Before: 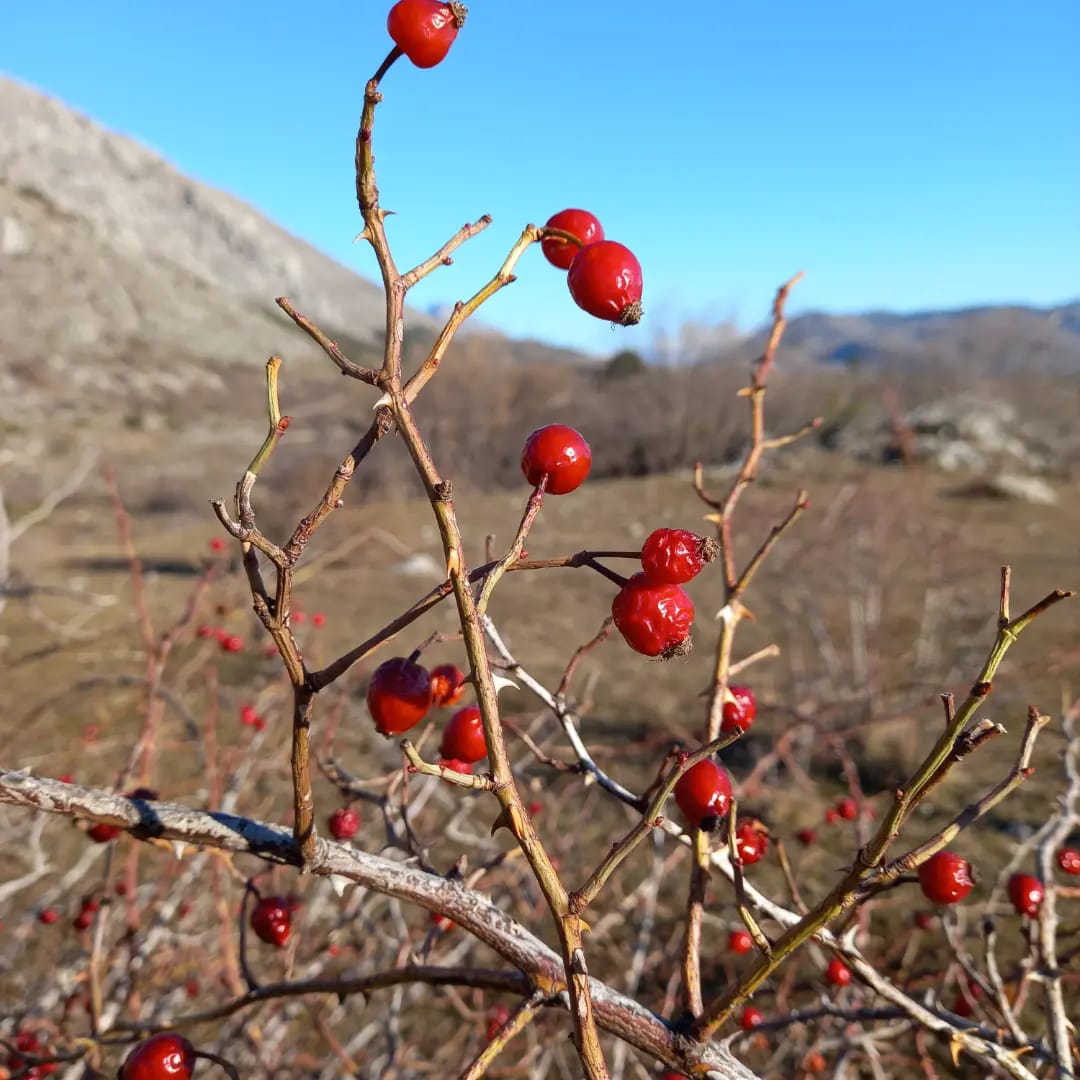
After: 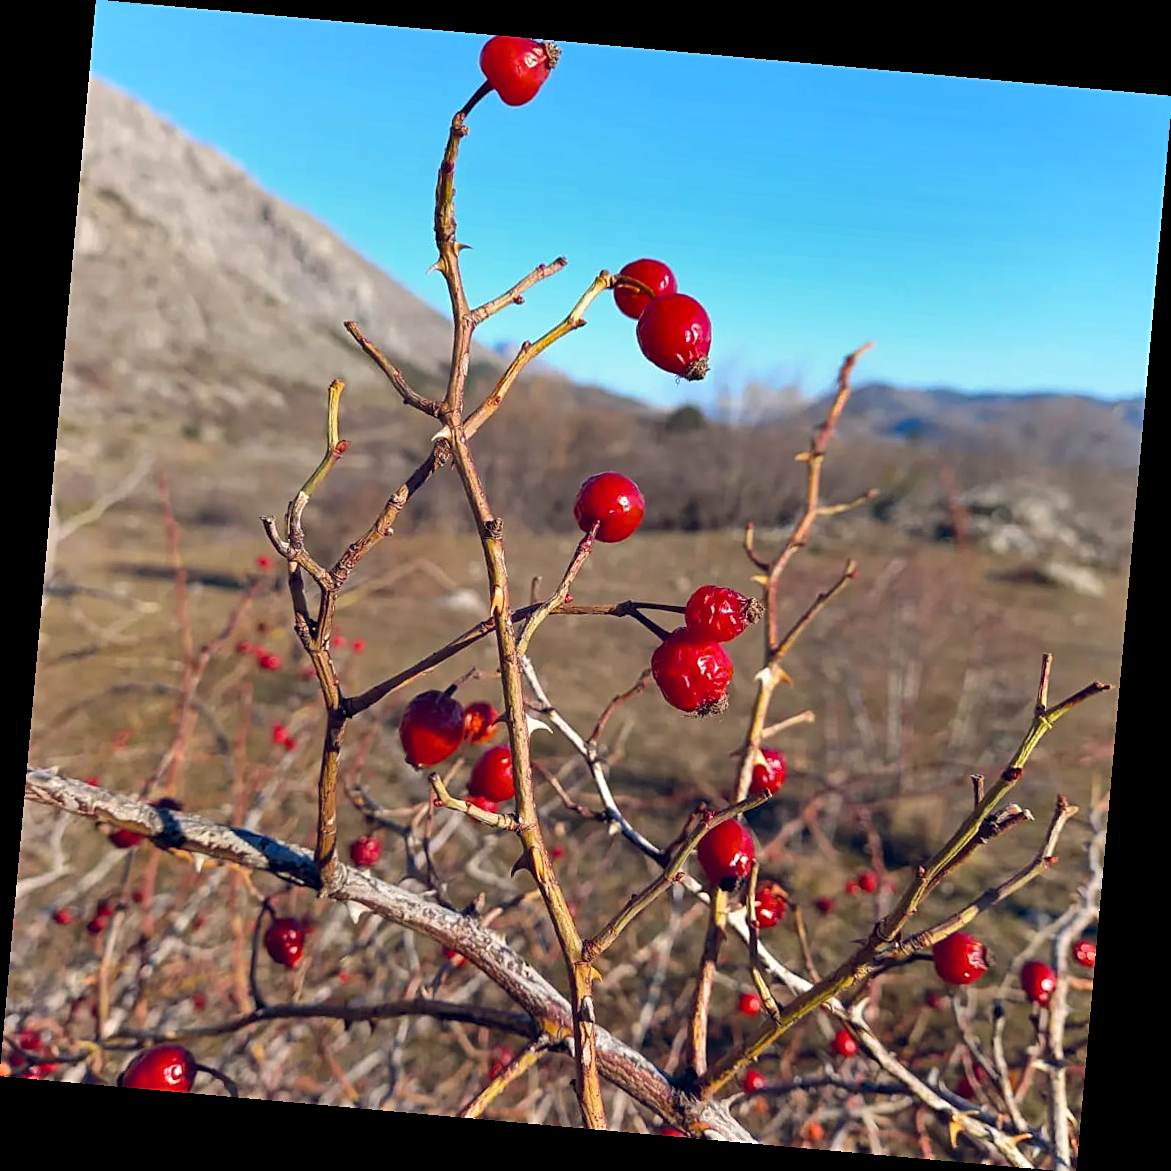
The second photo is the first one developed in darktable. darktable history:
sharpen: on, module defaults
shadows and highlights: shadows 43.71, white point adjustment -1.46, soften with gaussian
rotate and perspective: rotation 5.12°, automatic cropping off
color balance rgb: shadows lift › hue 87.51°, highlights gain › chroma 0.68%, highlights gain › hue 55.1°, global offset › chroma 0.13%, global offset › hue 253.66°, linear chroma grading › global chroma 0.5%, perceptual saturation grading › global saturation 16.38%
